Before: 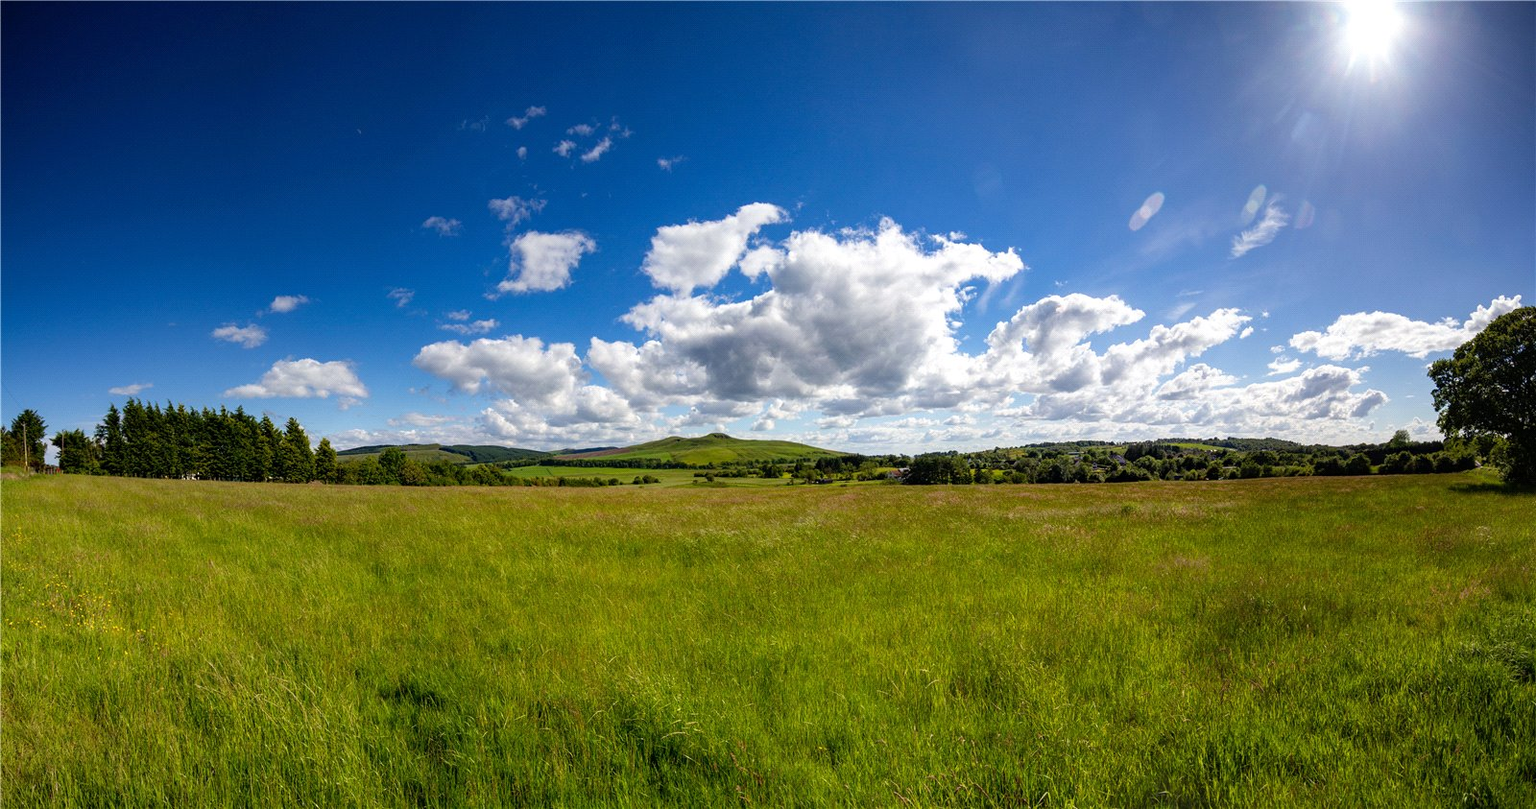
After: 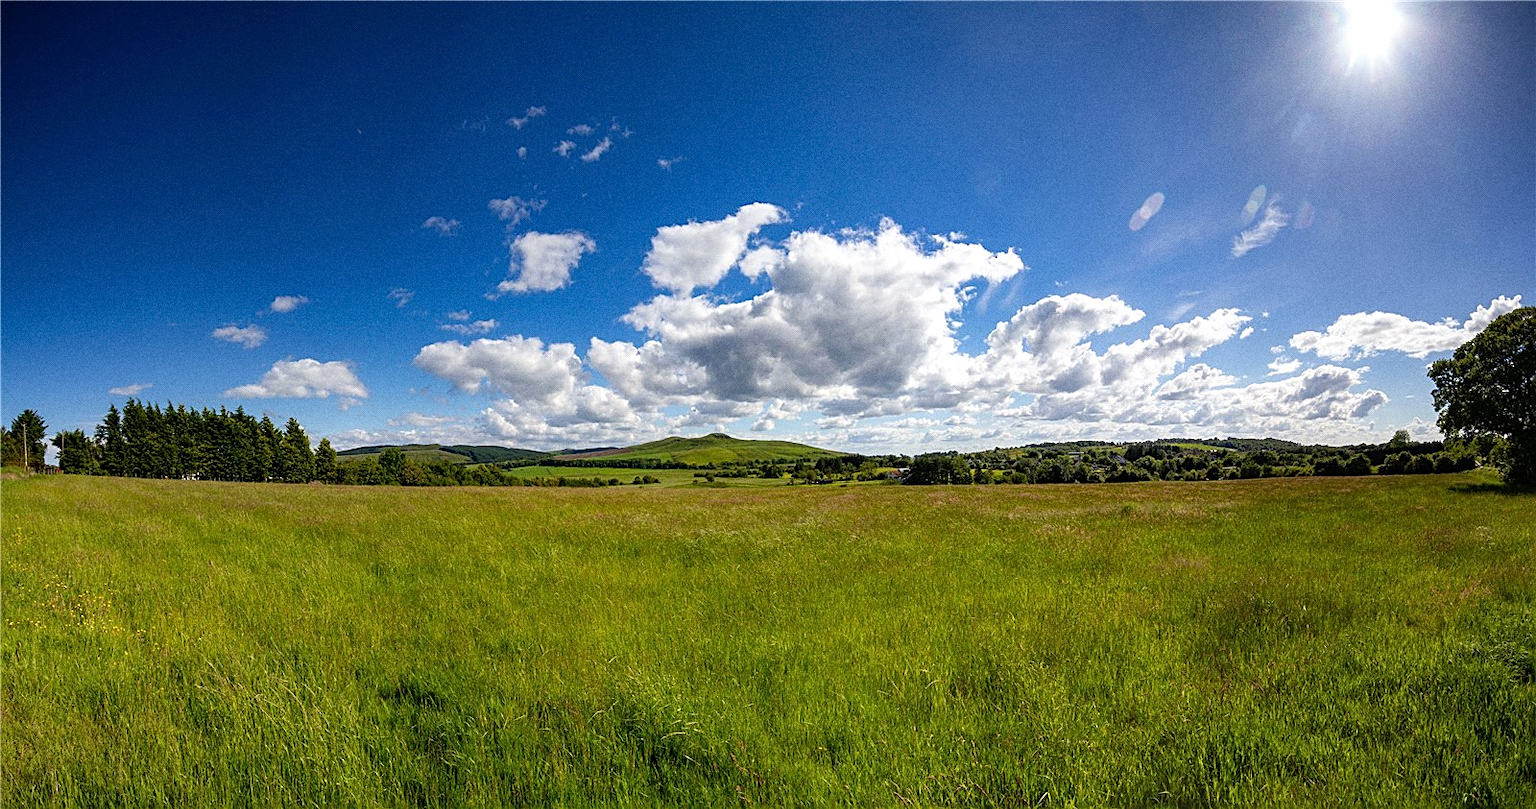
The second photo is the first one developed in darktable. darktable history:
sharpen: on, module defaults
grain: coarseness 0.09 ISO
